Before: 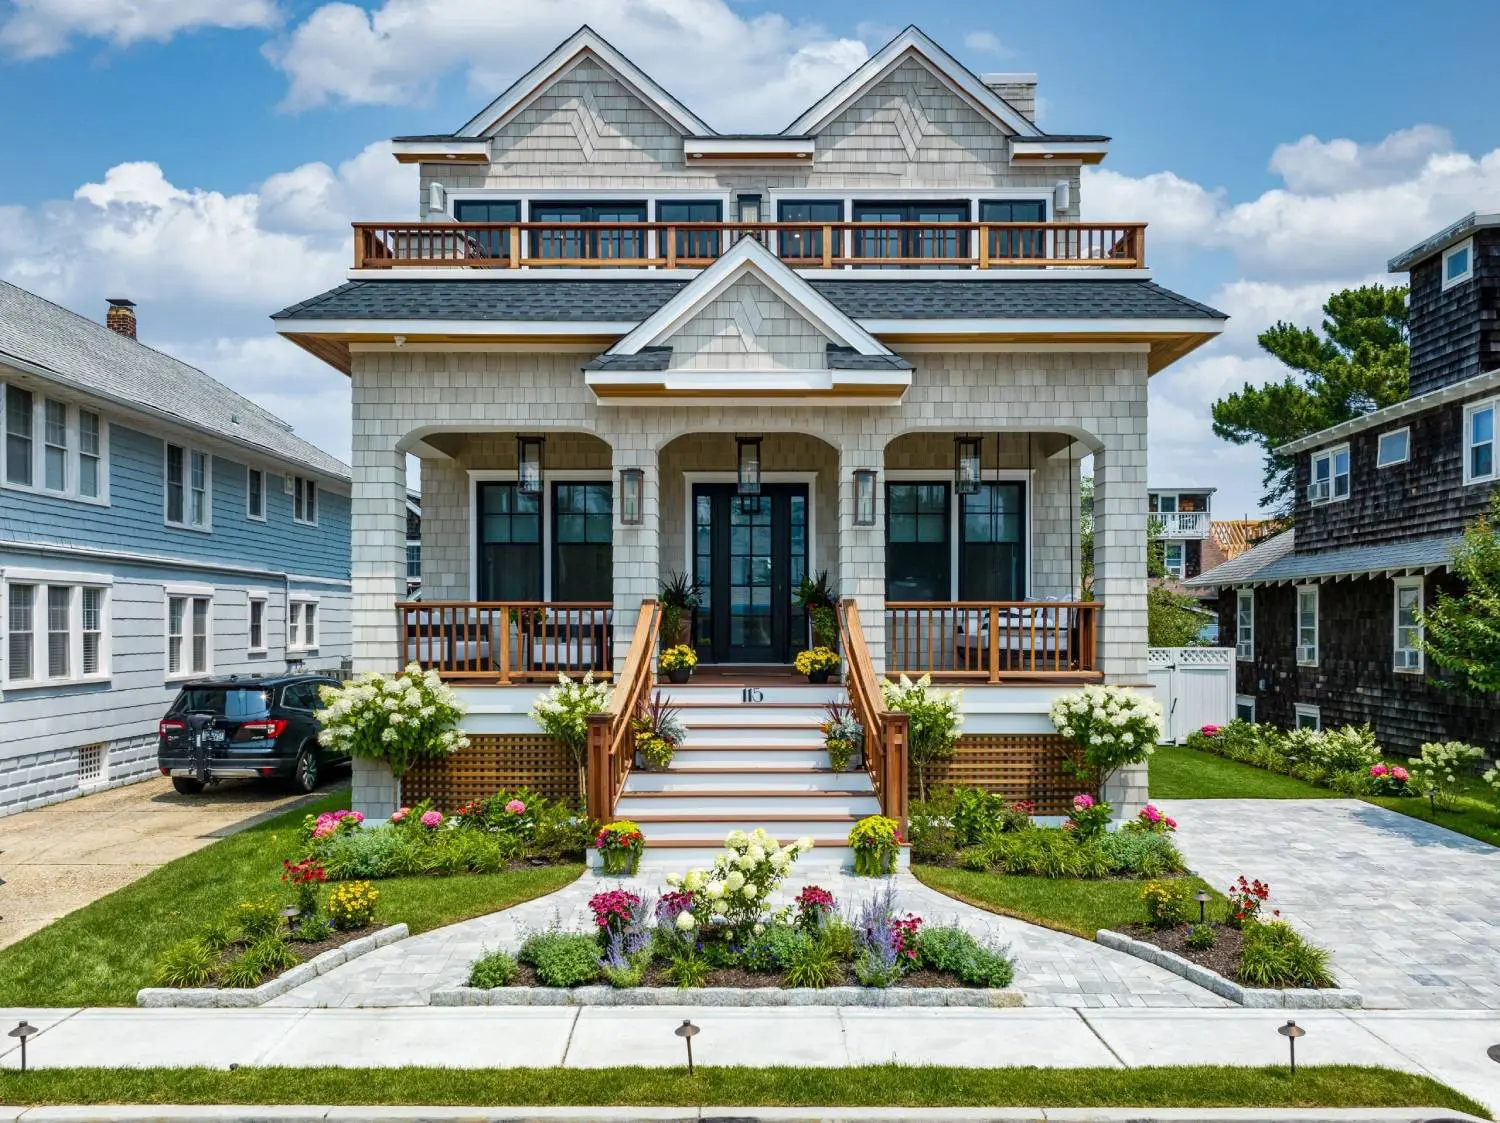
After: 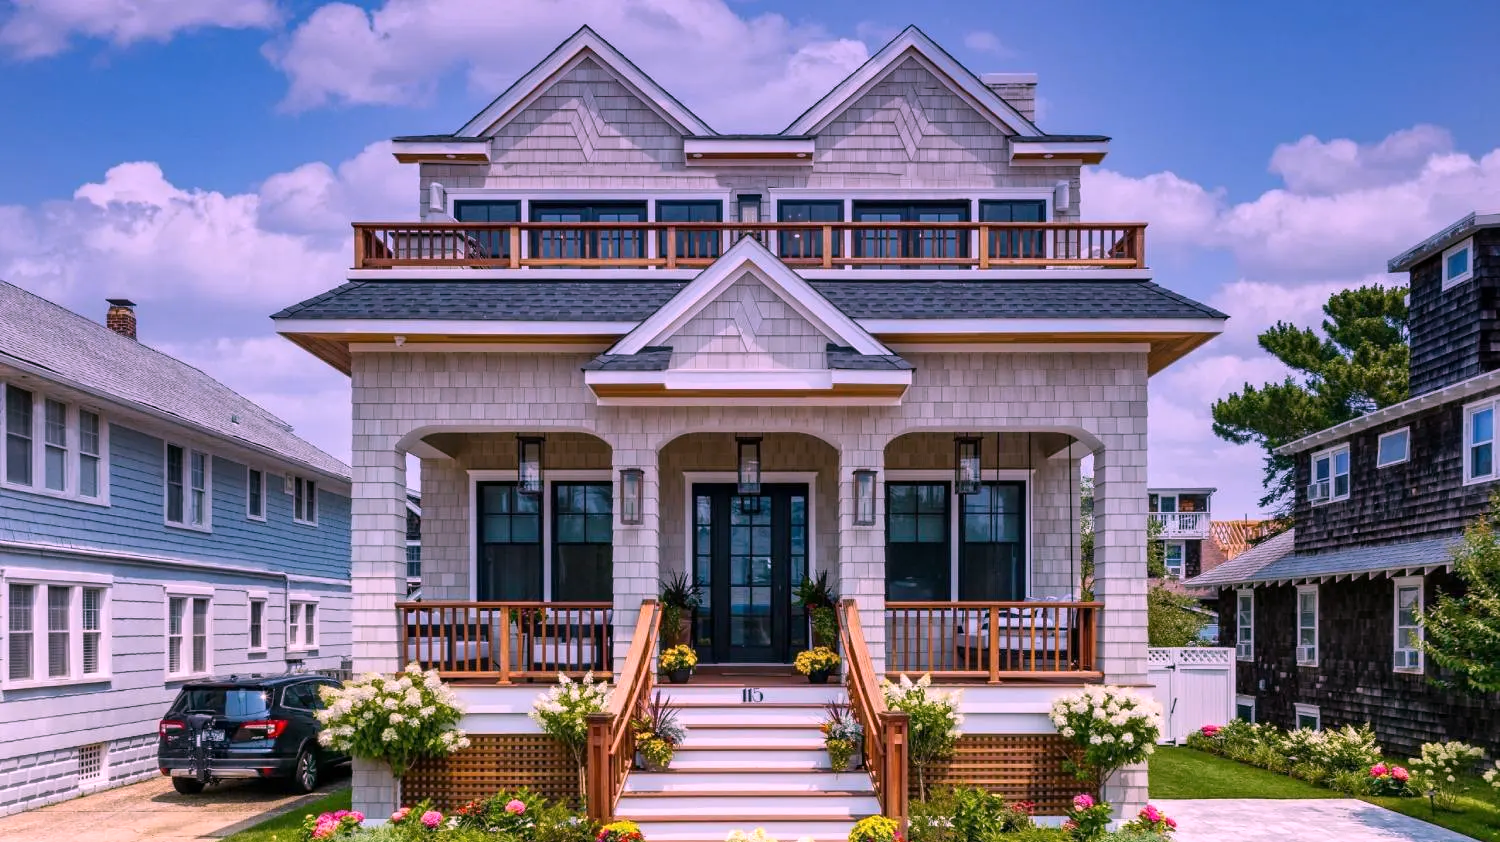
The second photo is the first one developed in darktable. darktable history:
crop: bottom 24.988%
graduated density: hue 238.83°, saturation 50%
white balance: red 1.188, blue 1.11
